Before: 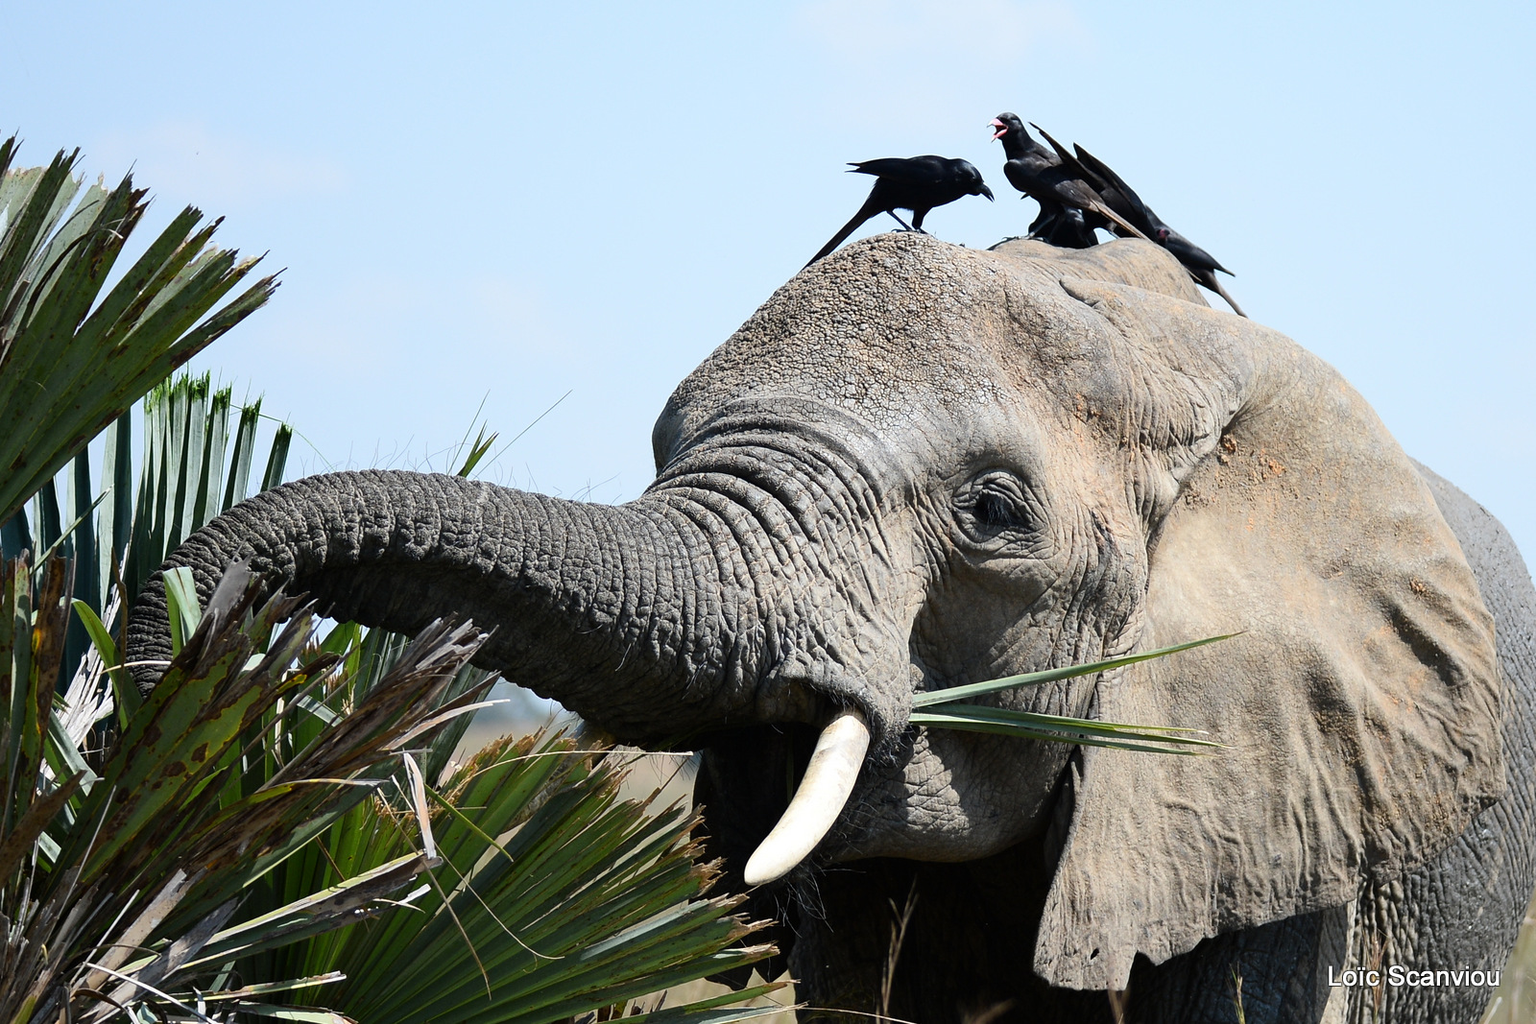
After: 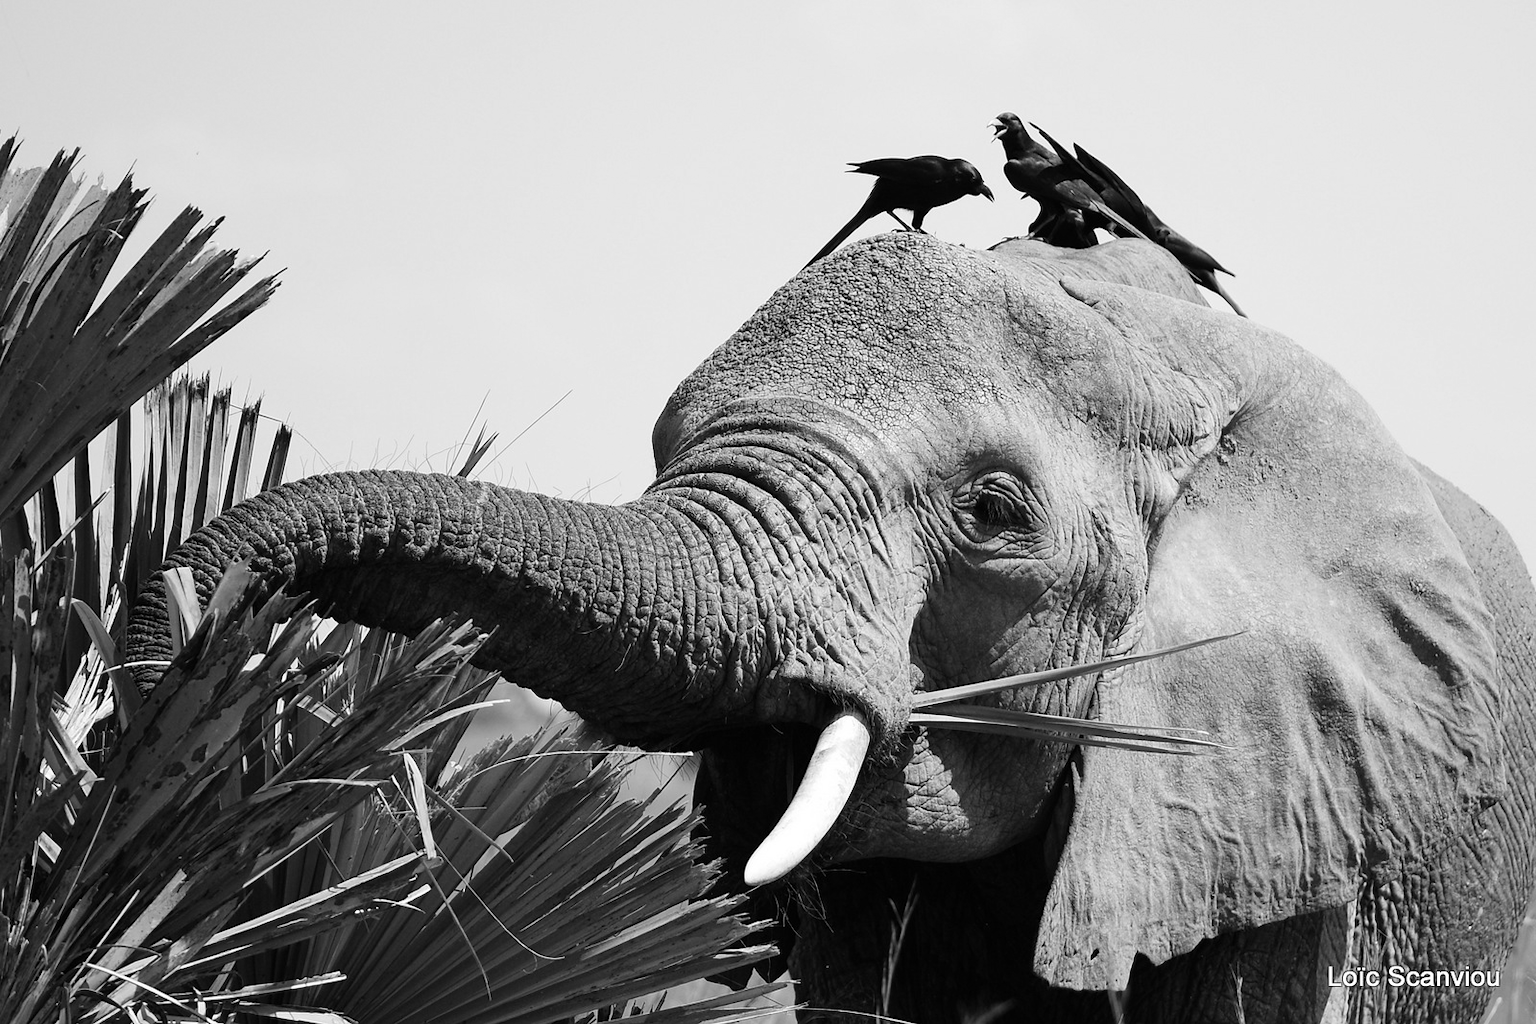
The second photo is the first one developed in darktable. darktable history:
color correction: saturation 0.3
monochrome: on, module defaults
